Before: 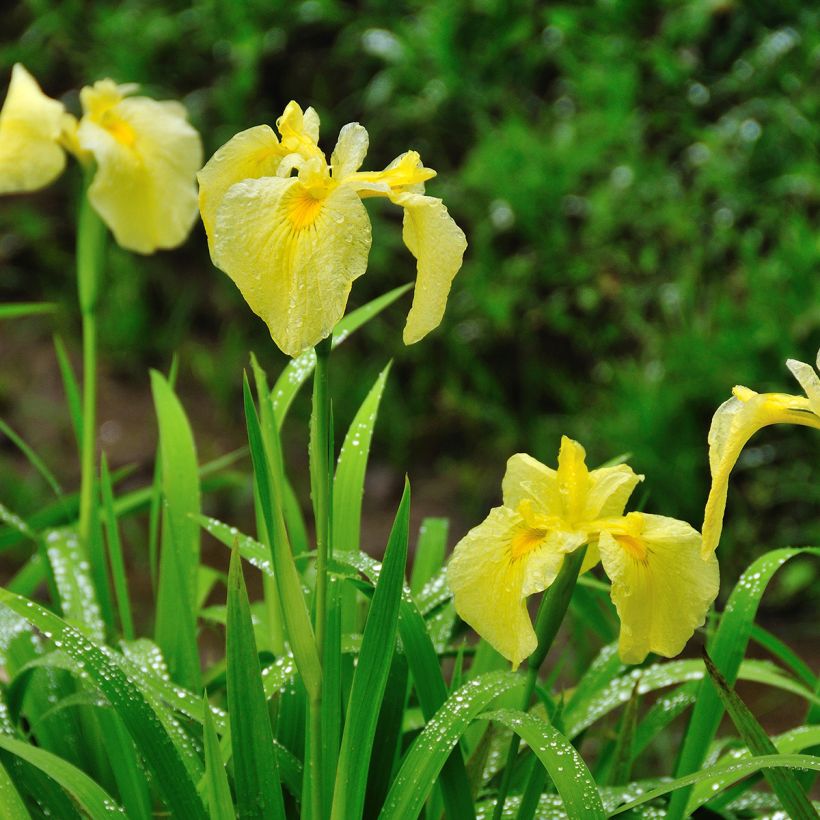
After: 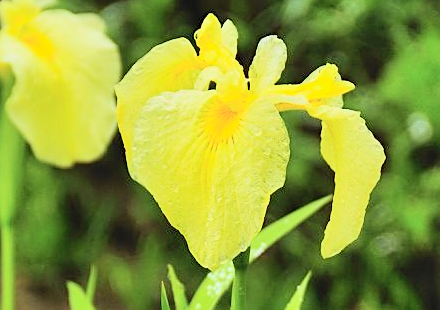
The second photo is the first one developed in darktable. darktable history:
sharpen: on, module defaults
crop: left 10.121%, top 10.631%, right 36.218%, bottom 51.526%
global tonemap: drago (0.7, 100)
tone curve: curves: ch0 [(0, 0) (0.131, 0.116) (0.316, 0.345) (0.501, 0.584) (0.629, 0.732) (0.812, 0.888) (1, 0.974)]; ch1 [(0, 0) (0.366, 0.367) (0.475, 0.462) (0.494, 0.496) (0.504, 0.499) (0.553, 0.584) (1, 1)]; ch2 [(0, 0) (0.333, 0.346) (0.375, 0.375) (0.424, 0.43) (0.476, 0.492) (0.502, 0.502) (0.533, 0.556) (0.566, 0.599) (0.614, 0.653) (1, 1)], color space Lab, independent channels, preserve colors none
shadows and highlights: radius 100.41, shadows 50.55, highlights -64.36, highlights color adjustment 49.82%, soften with gaussian
